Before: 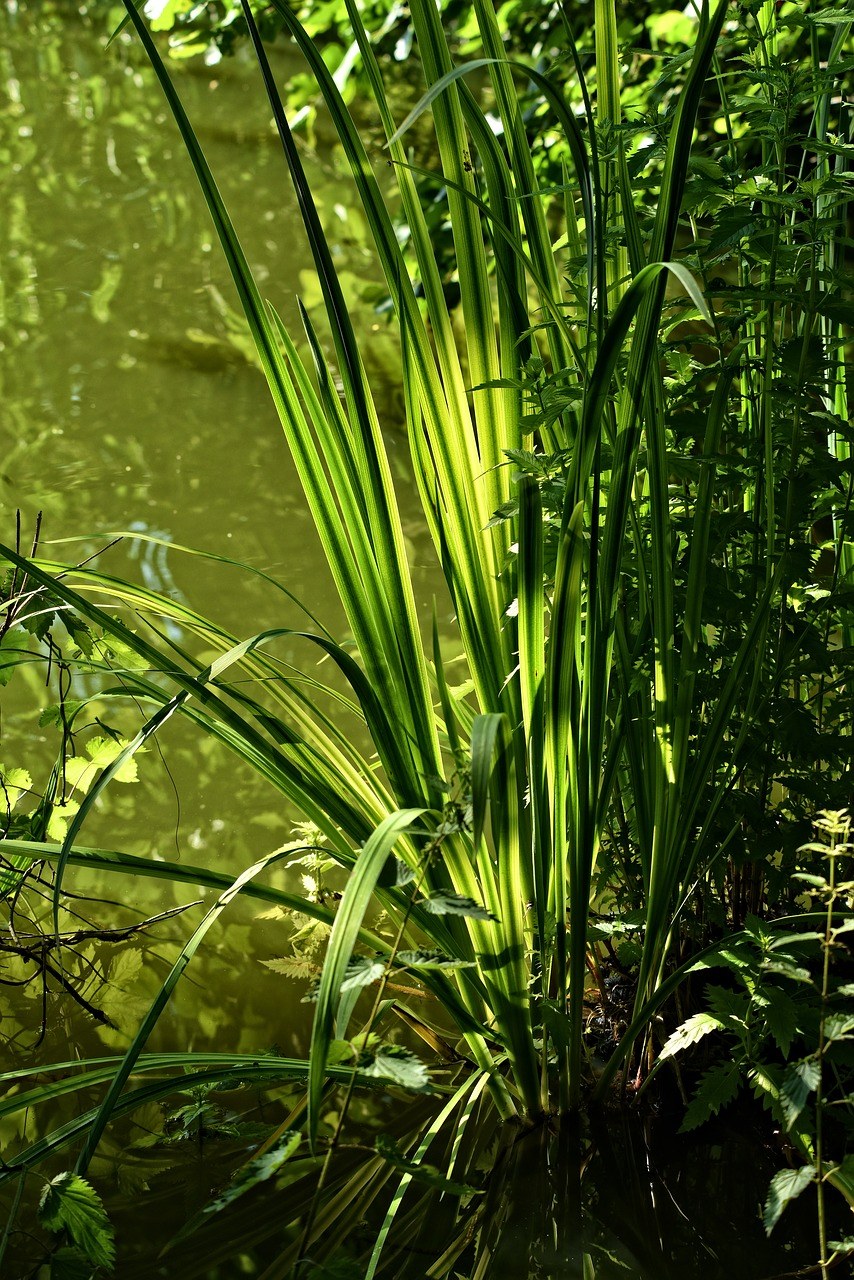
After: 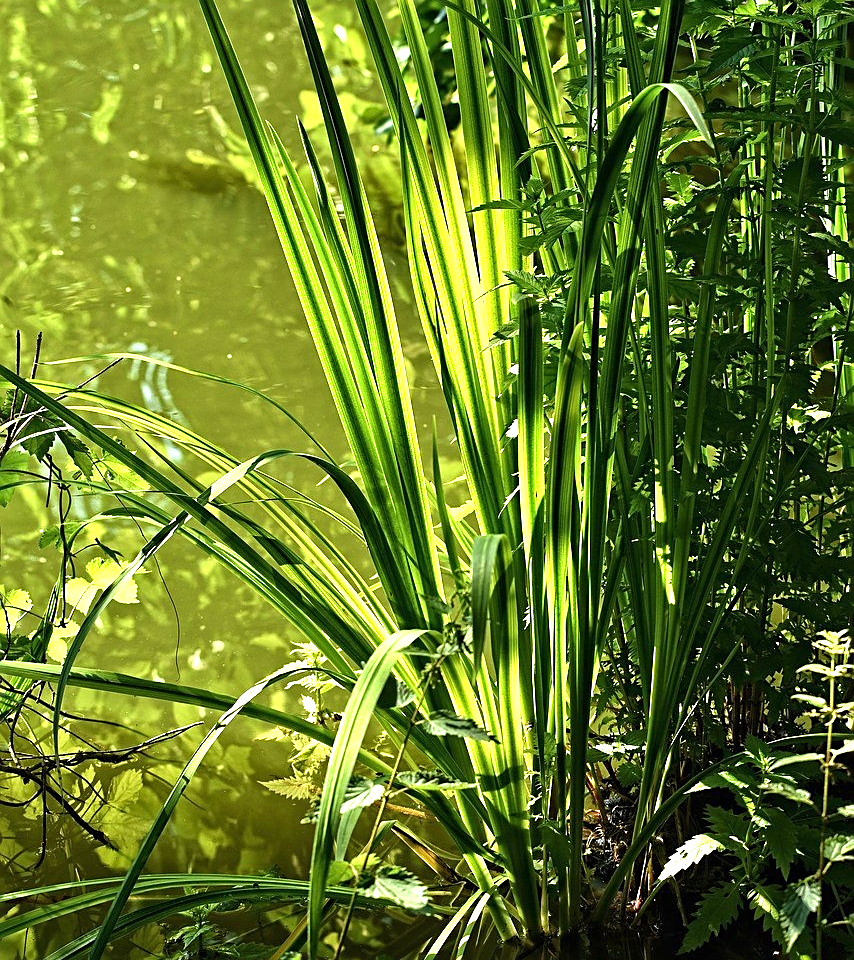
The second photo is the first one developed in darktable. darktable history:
sharpen: on, module defaults
exposure: black level correction 0, exposure 0.952 EV, compensate exposure bias true, compensate highlight preservation false
crop: top 14.028%, bottom 10.919%
